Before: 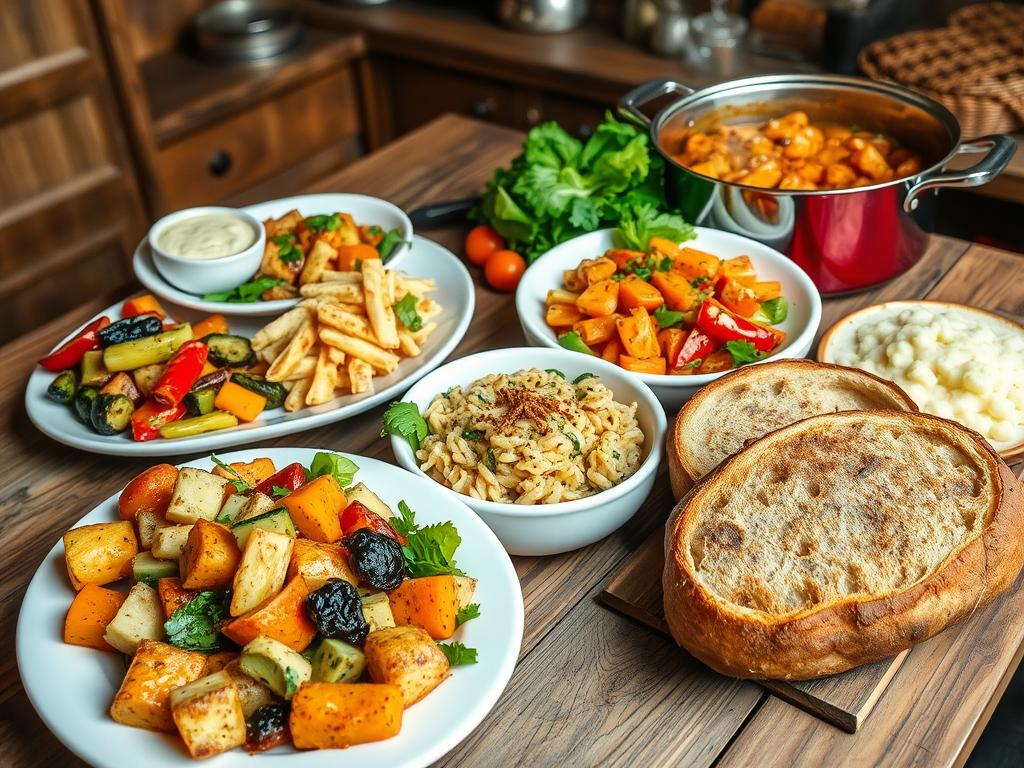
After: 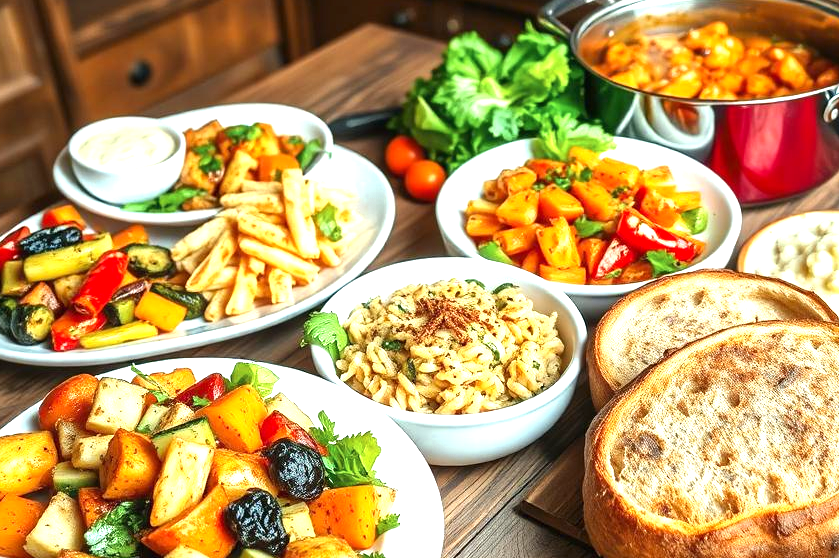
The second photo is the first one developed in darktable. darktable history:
color zones: curves: ch0 [(0.25, 0.5) (0.463, 0.627) (0.484, 0.637) (0.75, 0.5)]
crop: left 7.856%, top 11.836%, right 10.12%, bottom 15.387%
exposure: black level correction 0, exposure 1 EV, compensate exposure bias true, compensate highlight preservation false
